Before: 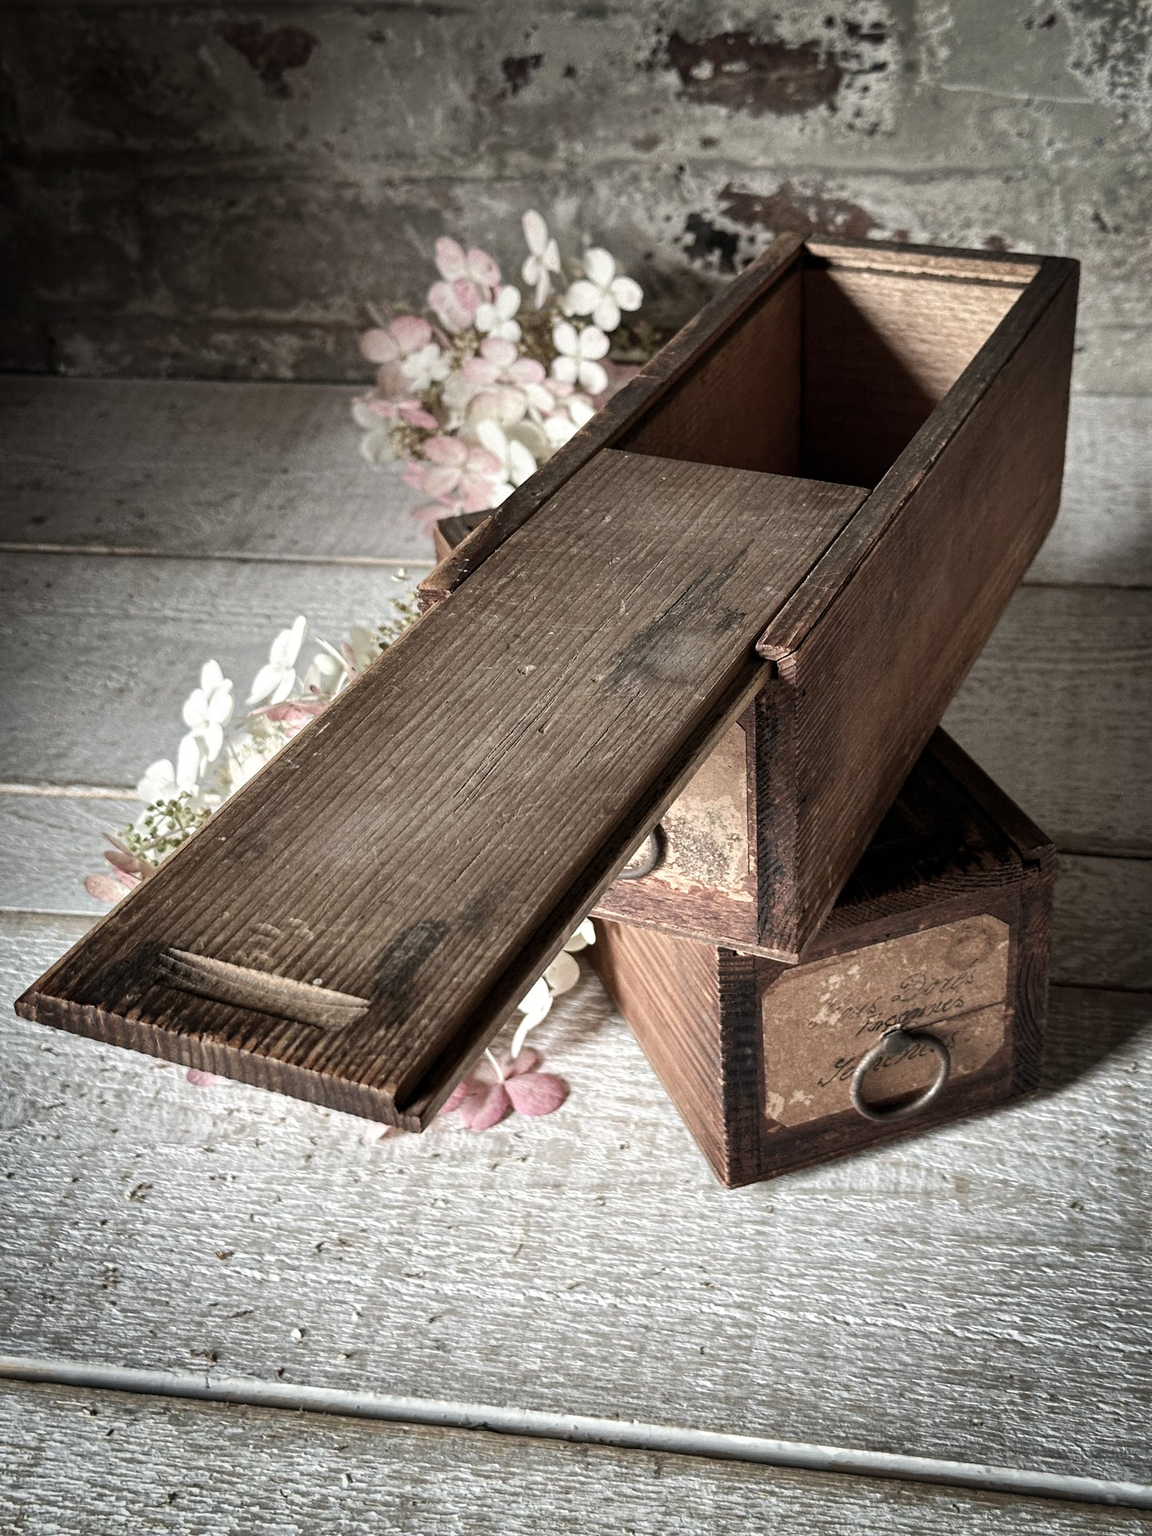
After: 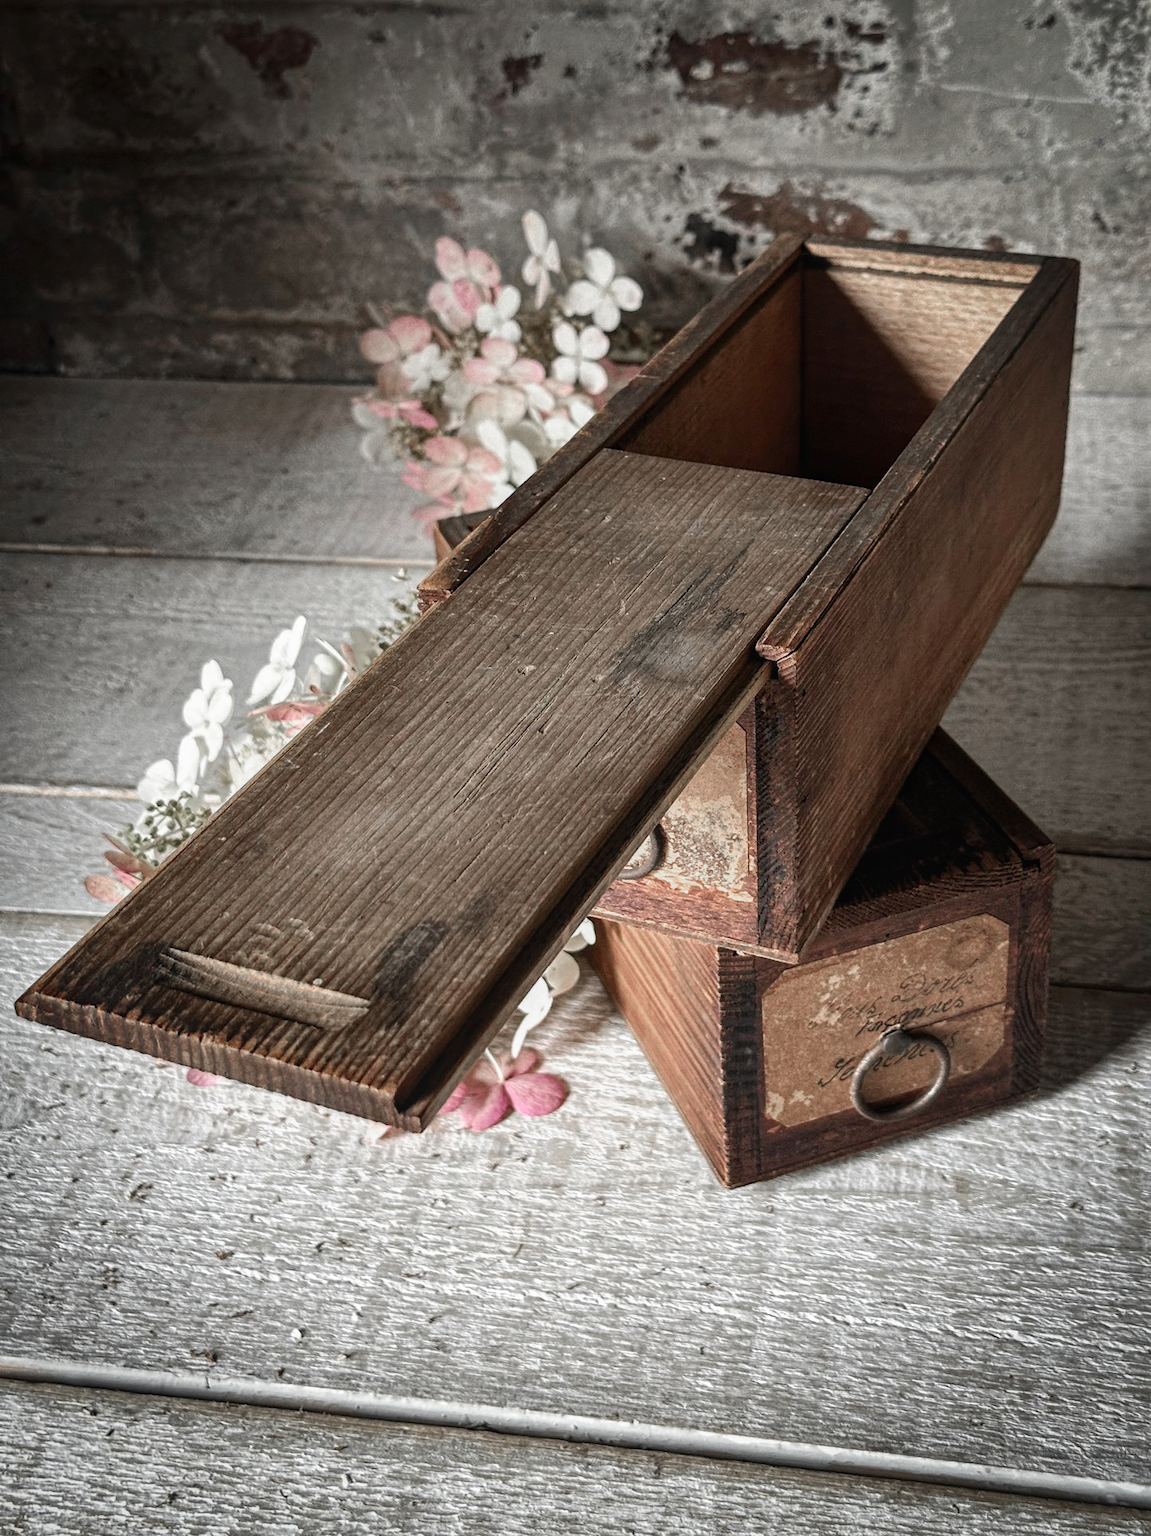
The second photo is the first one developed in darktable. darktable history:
color zones: curves: ch0 [(0, 0.48) (0.209, 0.398) (0.305, 0.332) (0.429, 0.493) (0.571, 0.5) (0.714, 0.5) (0.857, 0.5) (1, 0.48)]; ch1 [(0, 0.736) (0.143, 0.625) (0.225, 0.371) (0.429, 0.256) (0.571, 0.241) (0.714, 0.213) (0.857, 0.48) (1, 0.736)]; ch2 [(0, 0.448) (0.143, 0.498) (0.286, 0.5) (0.429, 0.5) (0.571, 0.5) (0.714, 0.5) (0.857, 0.5) (1, 0.448)]
local contrast: detail 109%
